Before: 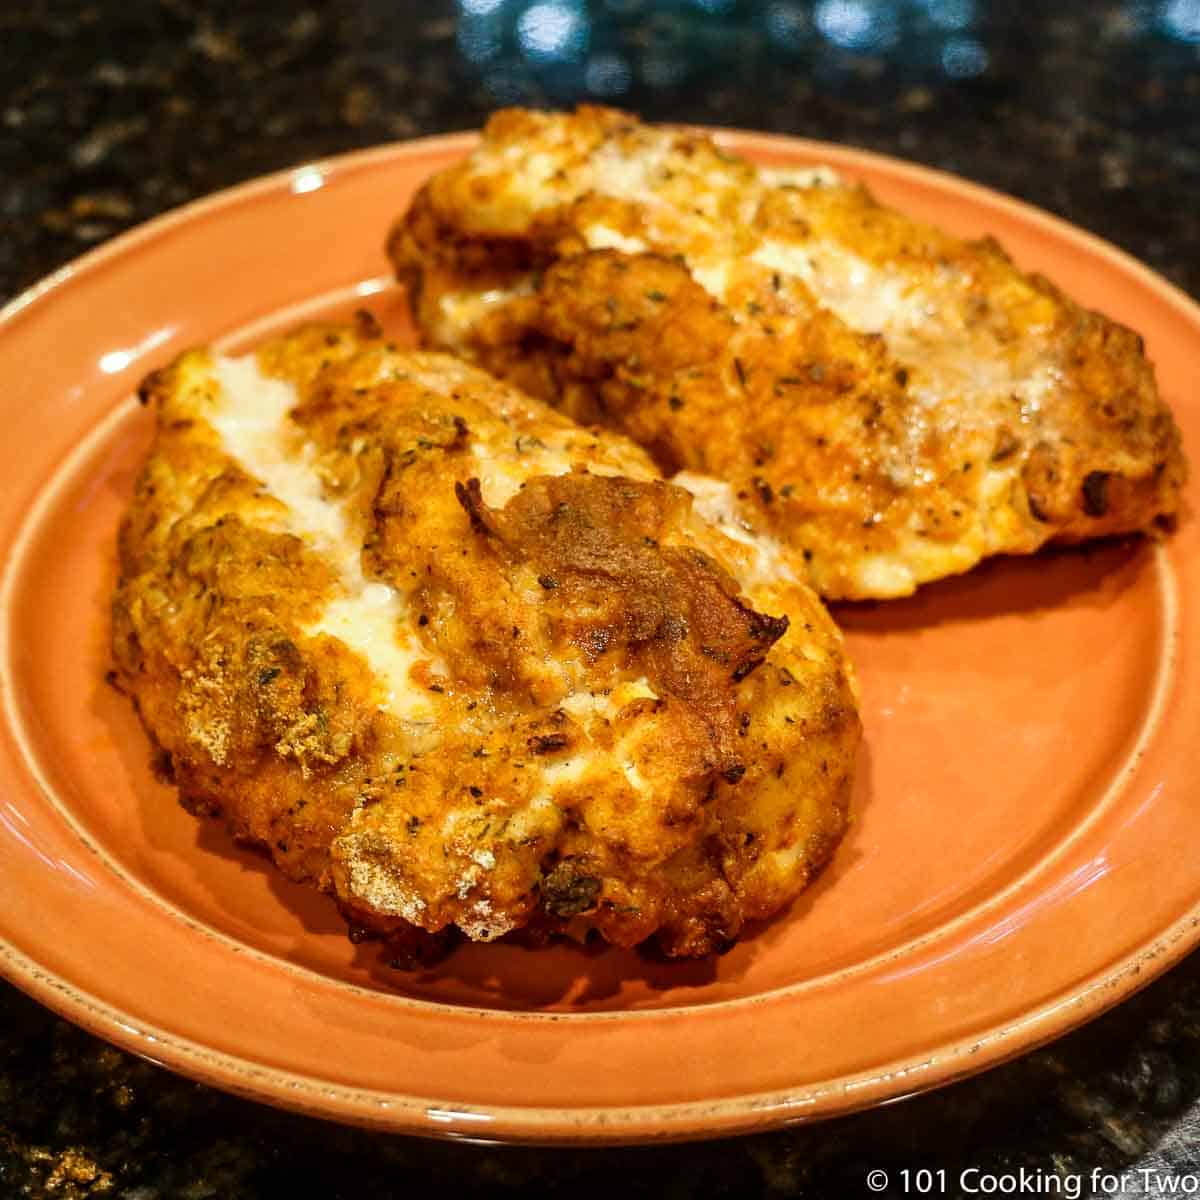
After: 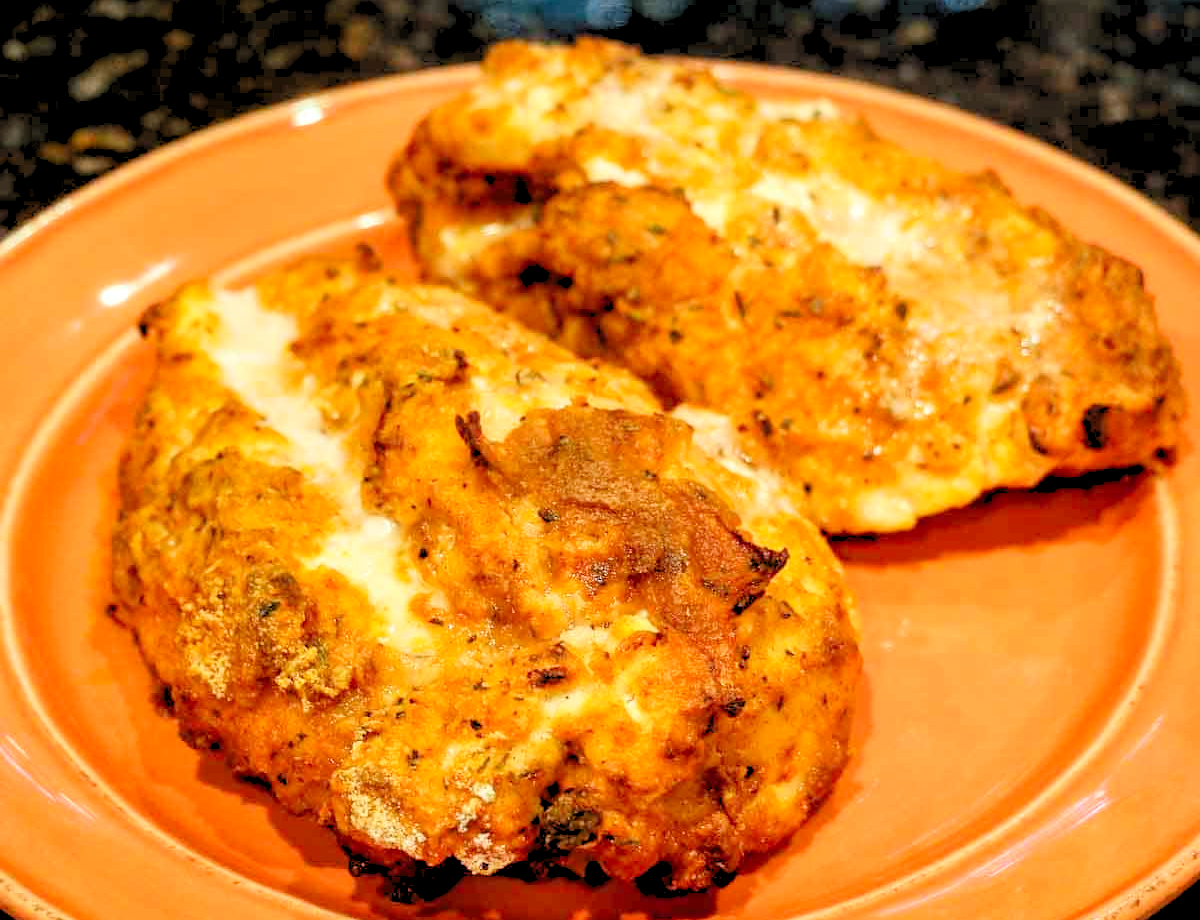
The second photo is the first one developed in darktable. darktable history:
exposure: compensate highlight preservation false
crop: top 5.667%, bottom 17.637%
levels: levels [0.093, 0.434, 0.988]
